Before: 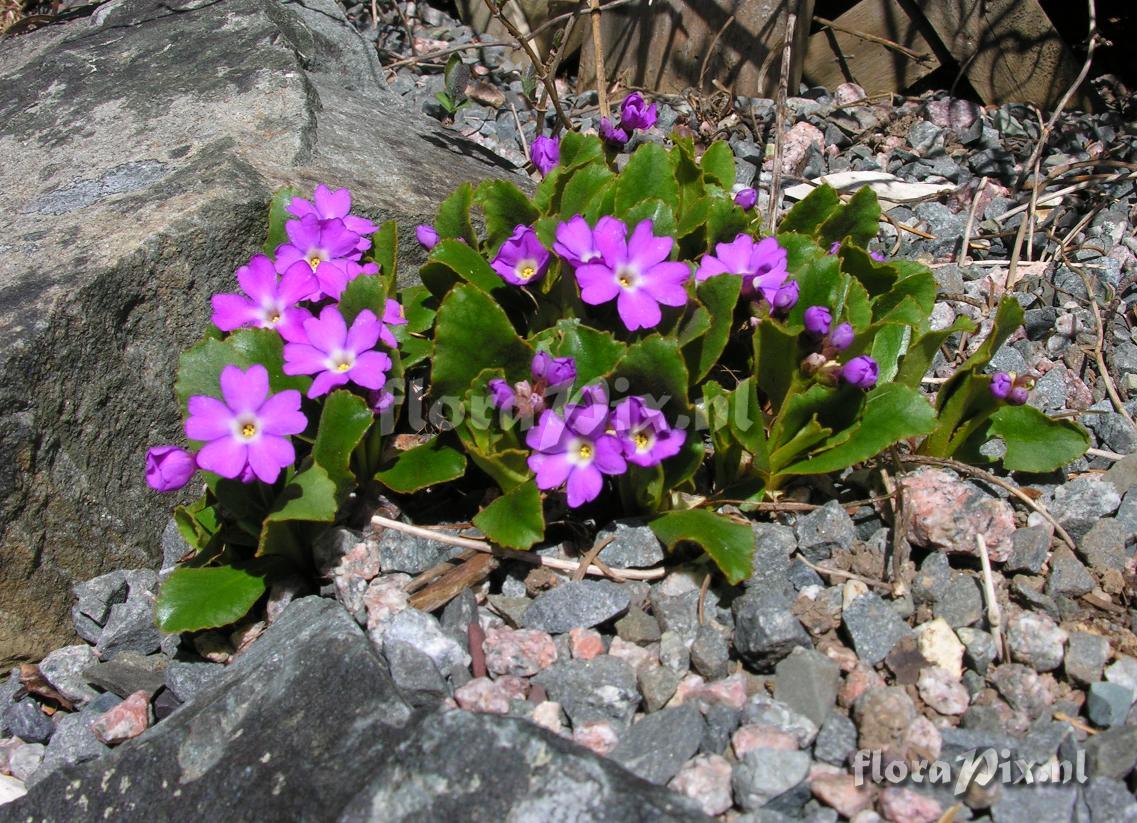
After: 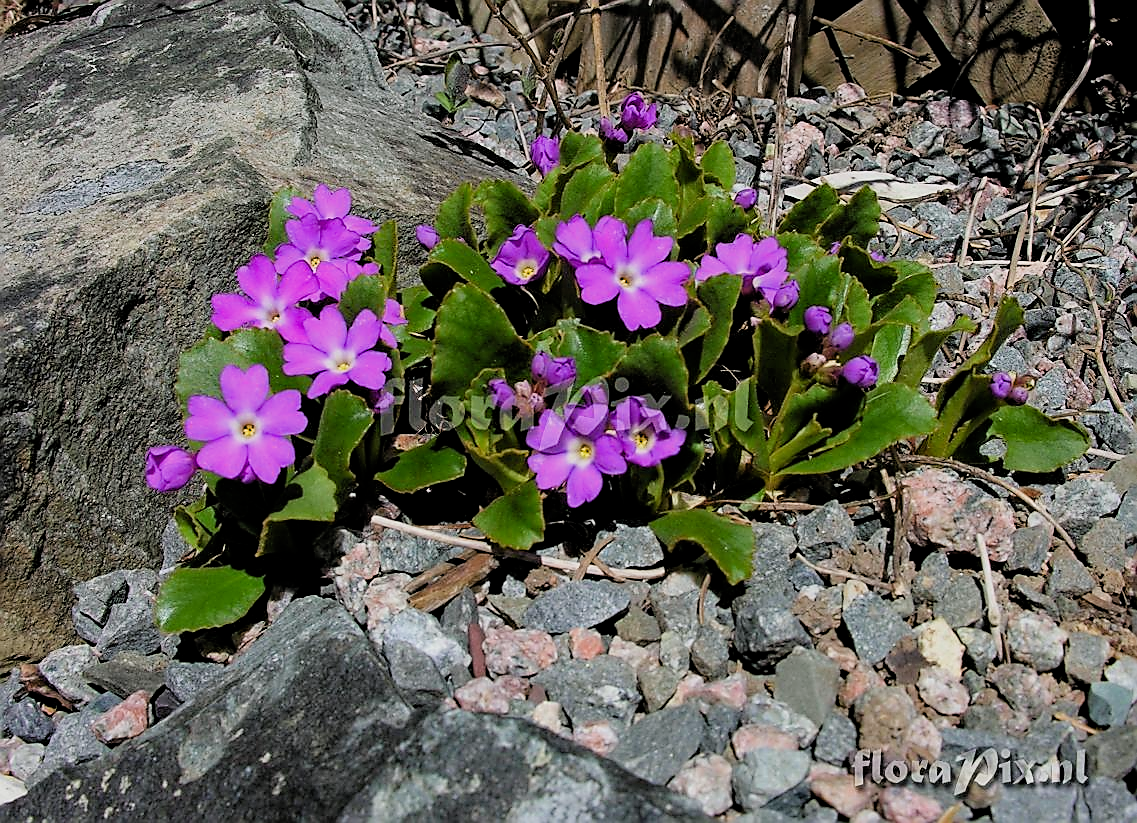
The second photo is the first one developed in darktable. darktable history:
sharpen: radius 1.42, amount 1.265, threshold 0.817
filmic rgb: black relative exposure -7.56 EV, white relative exposure 4.66 EV, target black luminance 0%, hardness 3.56, latitude 50.43%, contrast 1.031, highlights saturation mix 9.42%, shadows ↔ highlights balance -0.183%
haze removal: compatibility mode true, adaptive false
